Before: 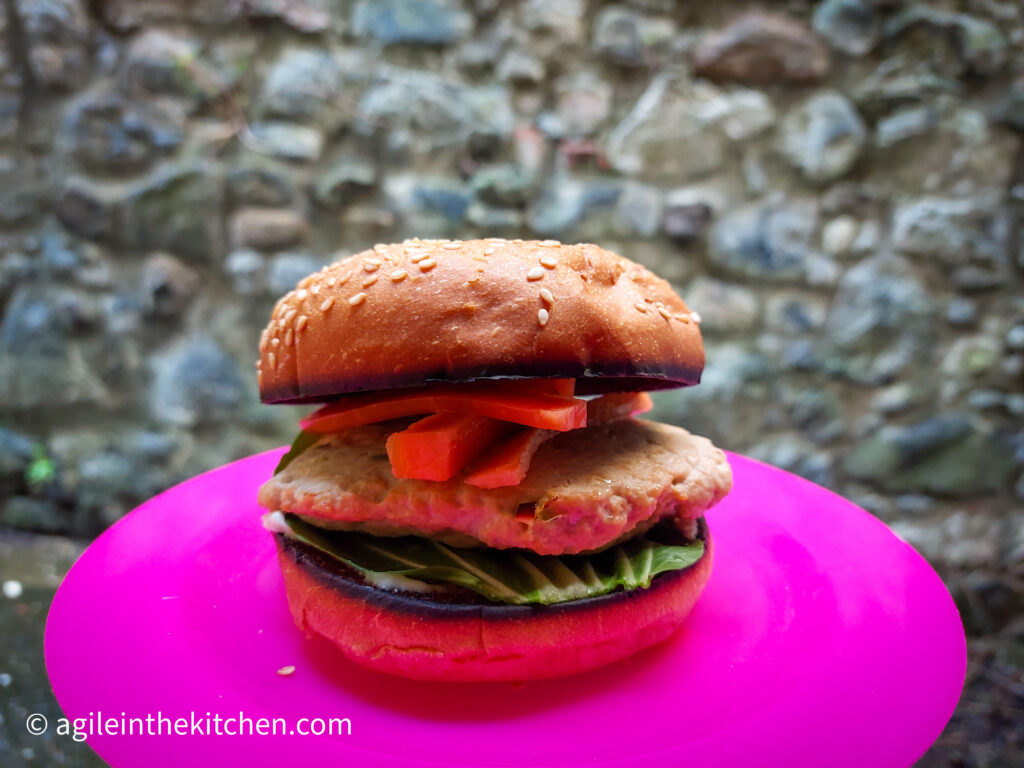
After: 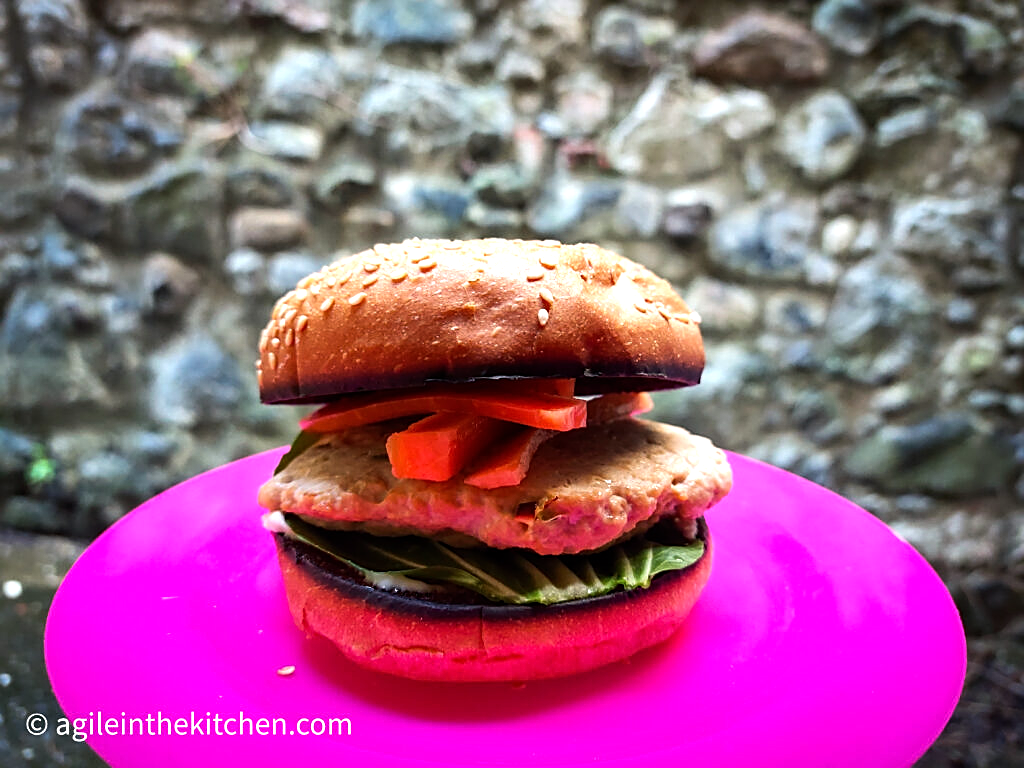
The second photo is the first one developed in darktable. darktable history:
tone equalizer: -8 EV -0.713 EV, -7 EV -0.715 EV, -6 EV -0.607 EV, -5 EV -0.36 EV, -3 EV 0.401 EV, -2 EV 0.6 EV, -1 EV 0.688 EV, +0 EV 0.734 EV, edges refinement/feathering 500, mask exposure compensation -1.57 EV, preserve details no
sharpen: on, module defaults
